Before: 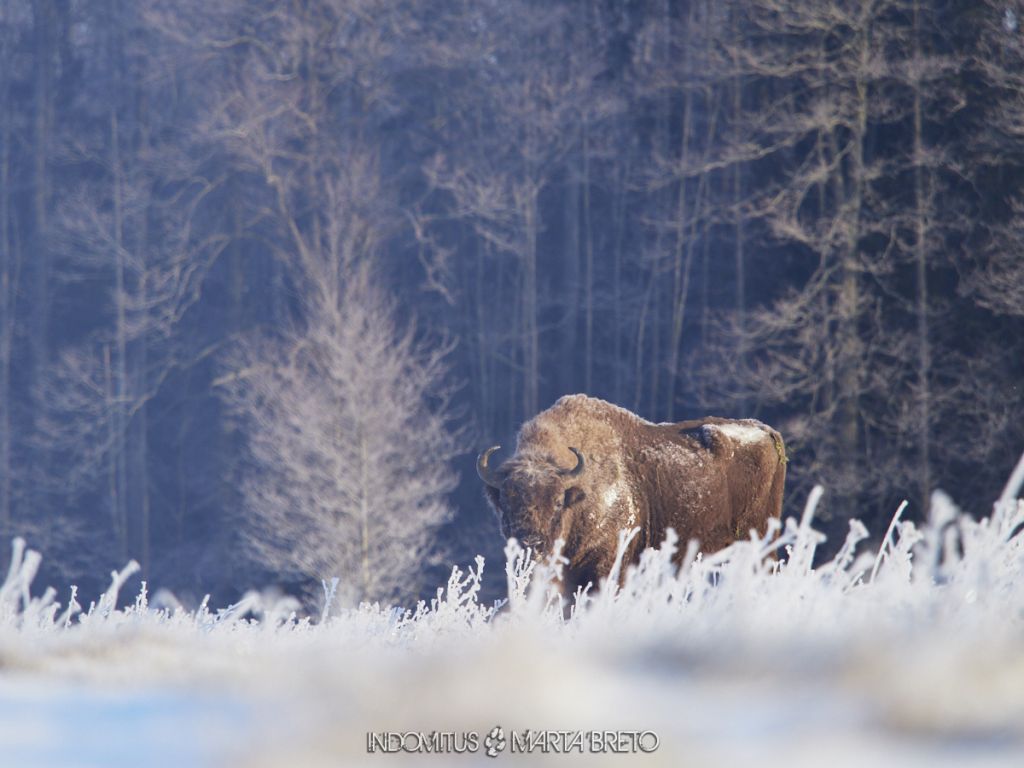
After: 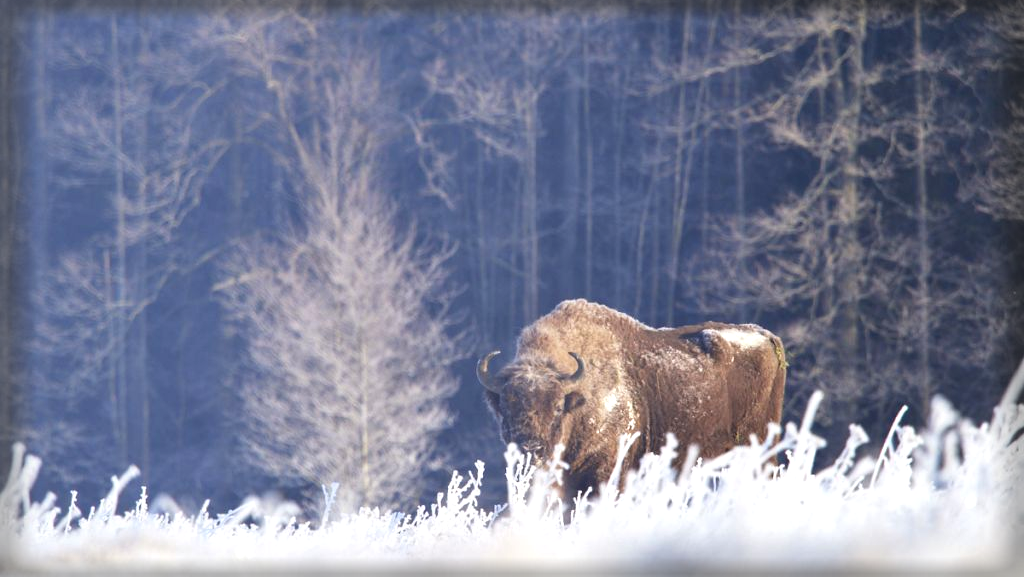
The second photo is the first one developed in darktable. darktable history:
crop and rotate: top 12.481%, bottom 12.356%
vignetting: fall-off start 92.84%, fall-off radius 5.69%, automatic ratio true, width/height ratio 1.331, shape 0.051, unbound false
exposure: exposure 0.513 EV, compensate exposure bias true, compensate highlight preservation false
